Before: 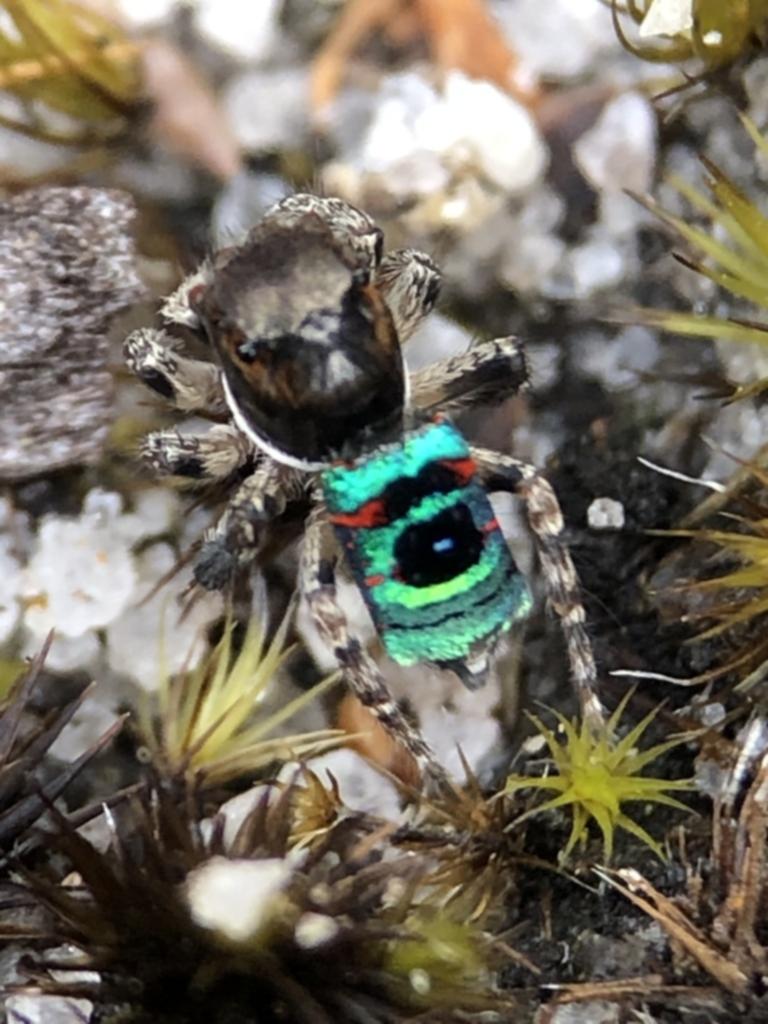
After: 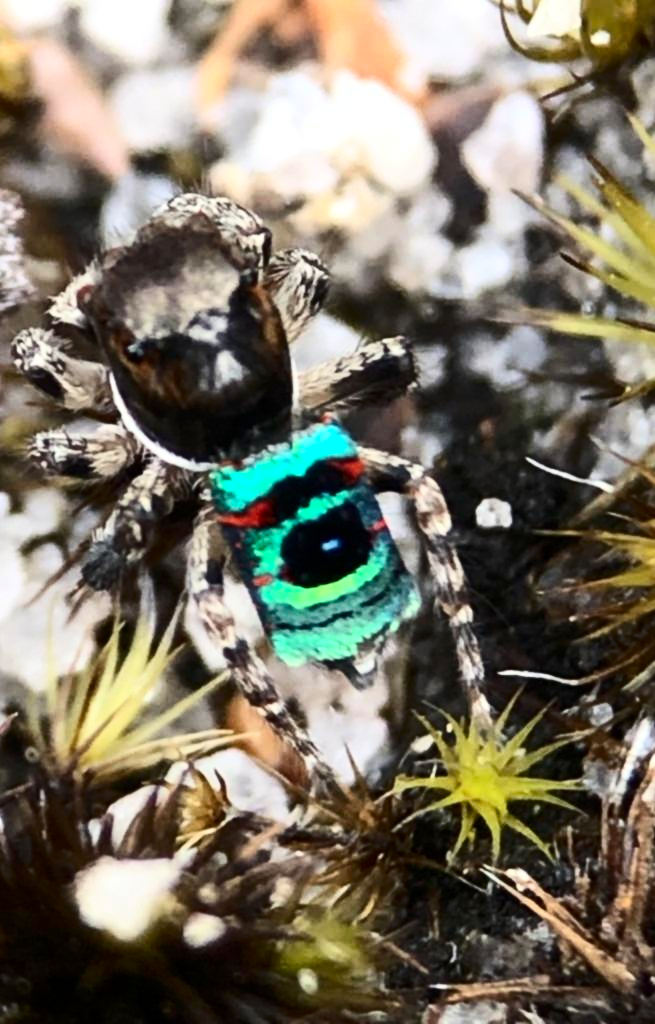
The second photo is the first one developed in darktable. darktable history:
crop and rotate: left 14.584%
contrast brightness saturation: contrast 0.39, brightness 0.1
